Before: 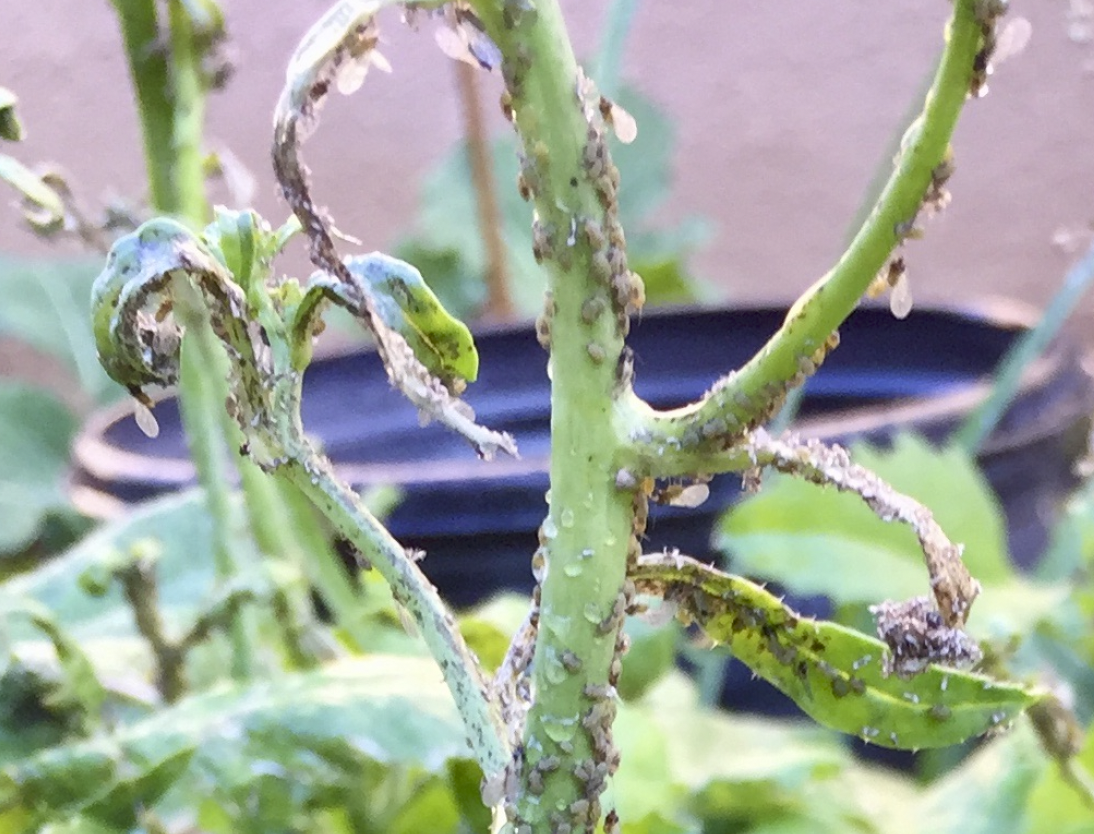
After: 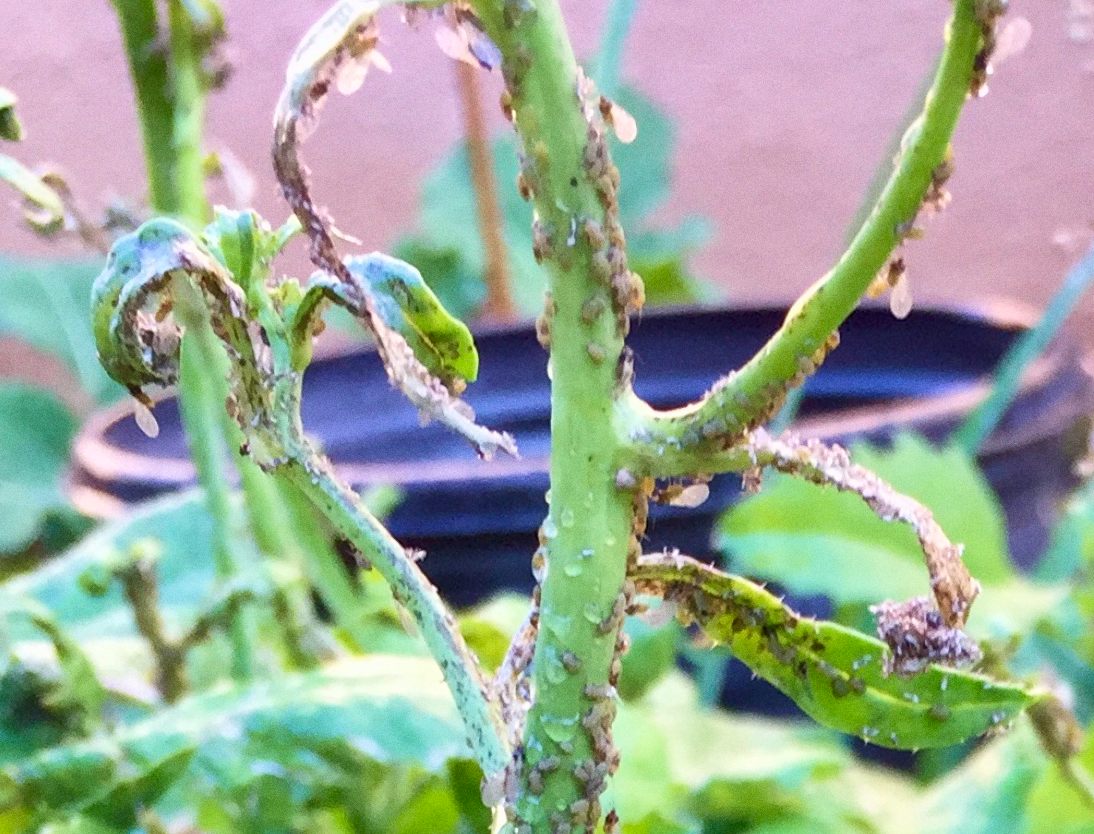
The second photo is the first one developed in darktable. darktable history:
grain: coarseness 0.09 ISO
contrast brightness saturation: saturation 0.1
velvia: on, module defaults
